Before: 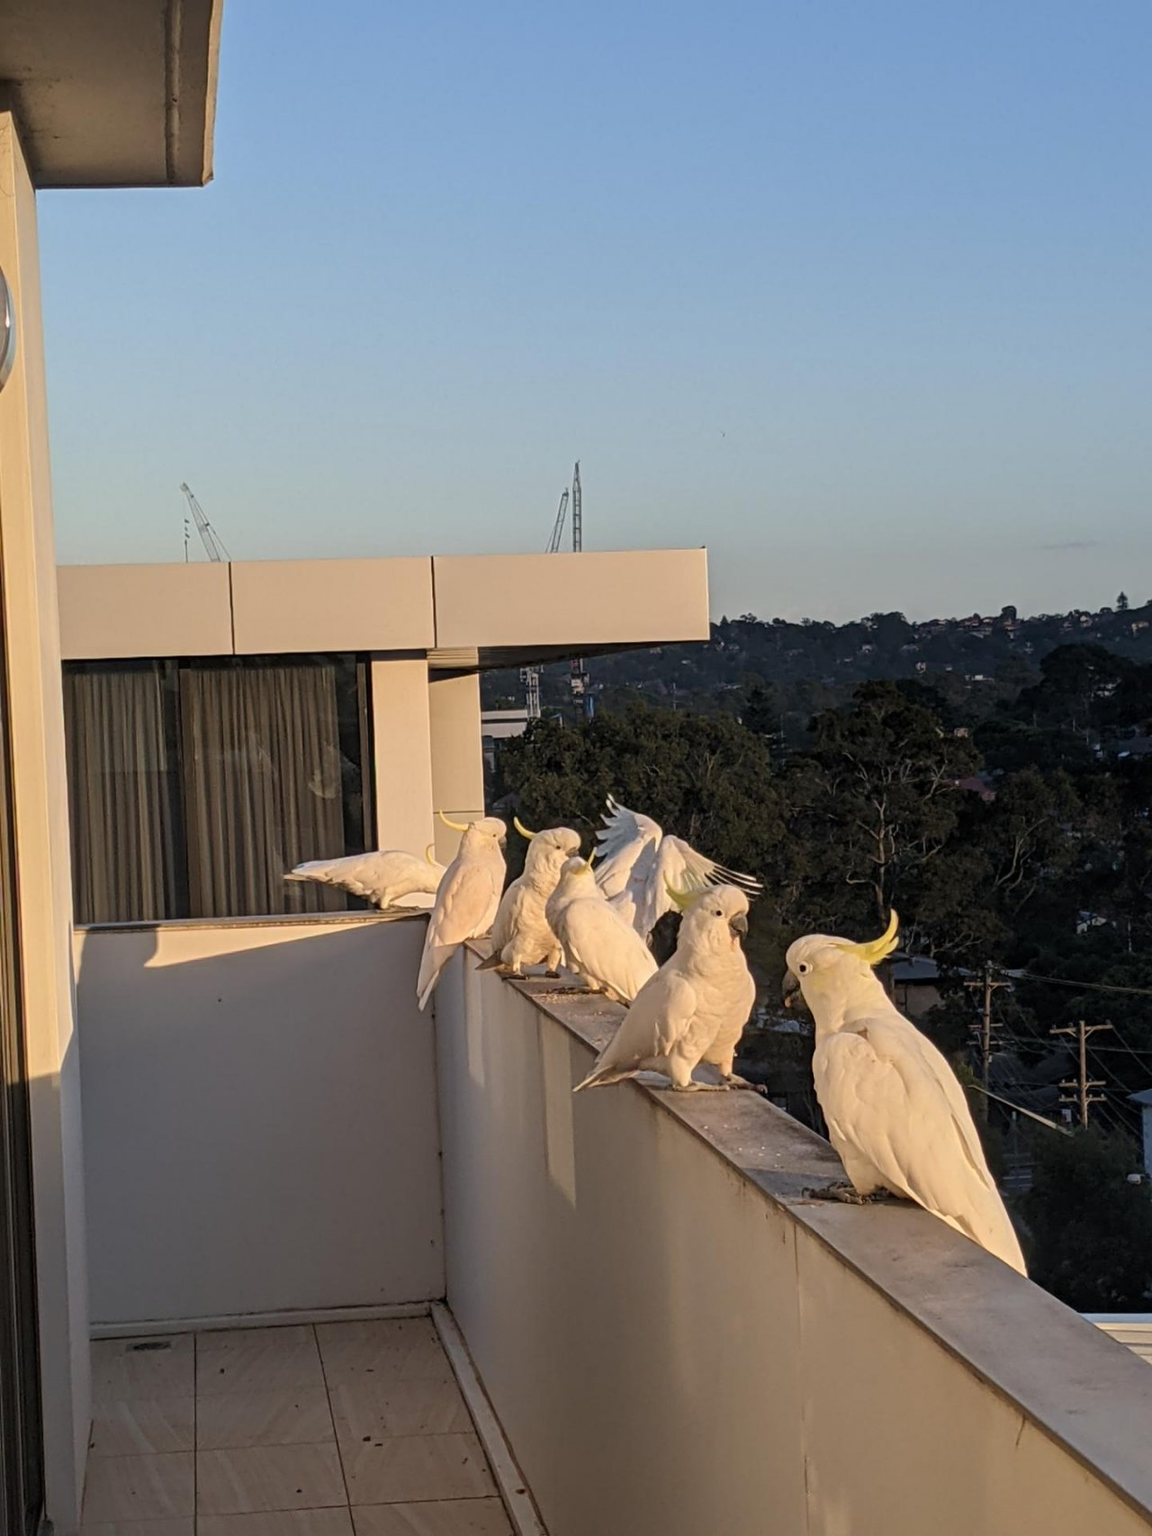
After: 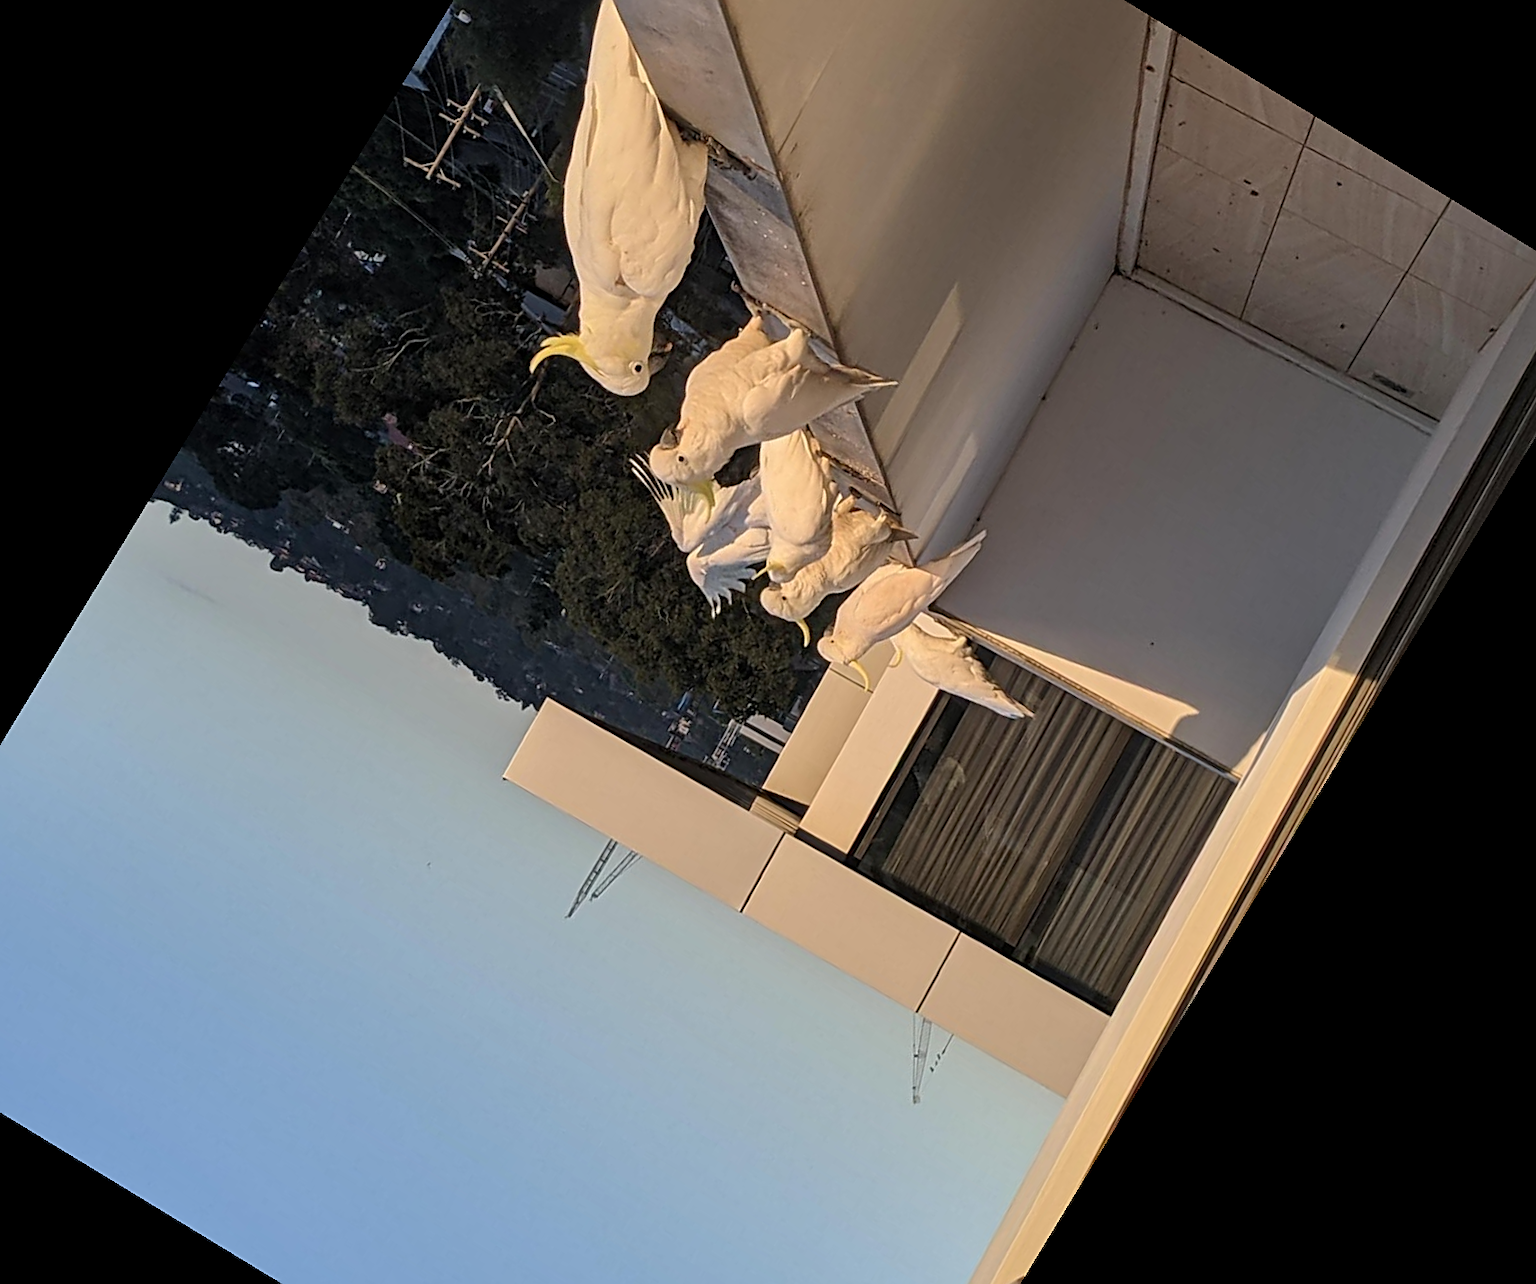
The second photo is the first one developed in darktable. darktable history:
sharpen: on, module defaults
crop and rotate: angle 148.68°, left 9.111%, top 15.603%, right 4.588%, bottom 17.041%
shadows and highlights: shadows 35, highlights -35, soften with gaussian
